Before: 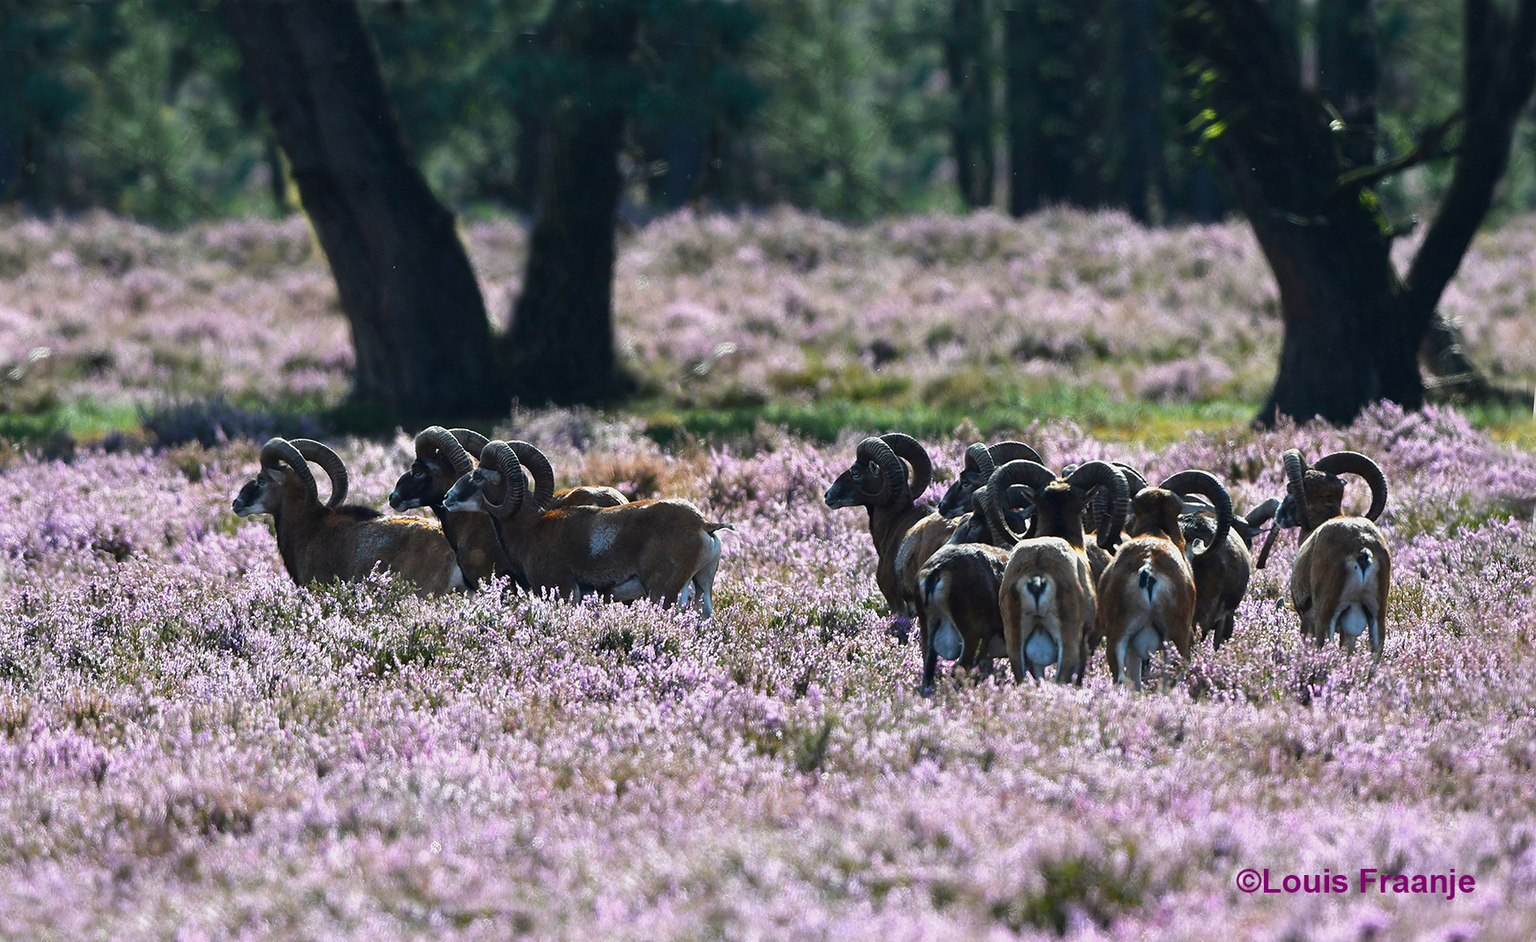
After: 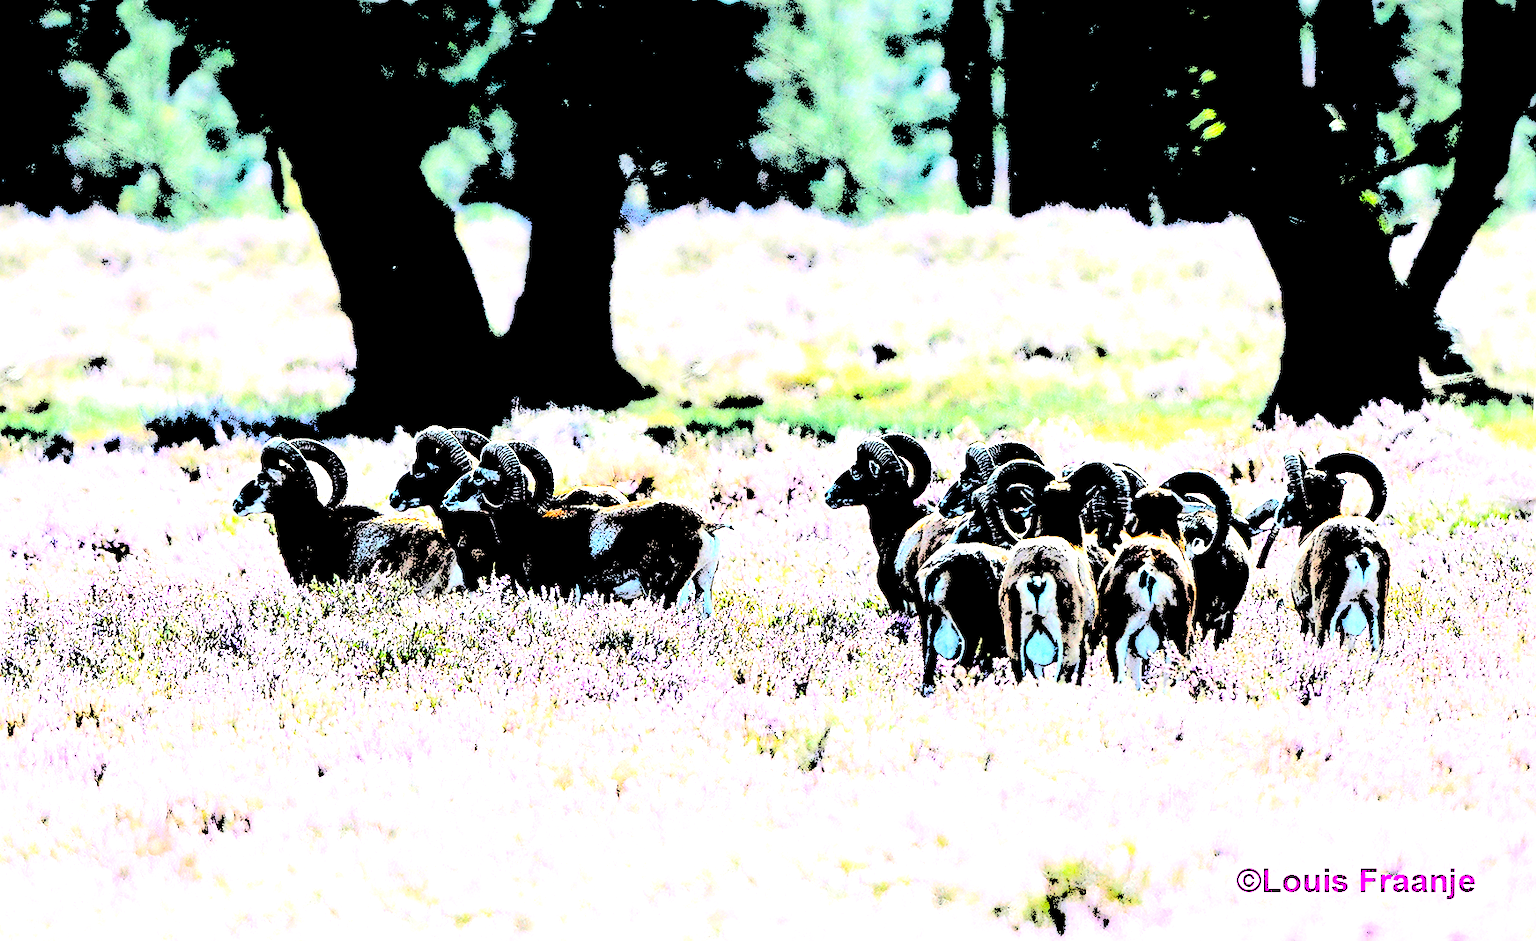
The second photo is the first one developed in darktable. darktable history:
levels: levels [0.246, 0.246, 0.506]
sharpen: on, module defaults
grain: on, module defaults
